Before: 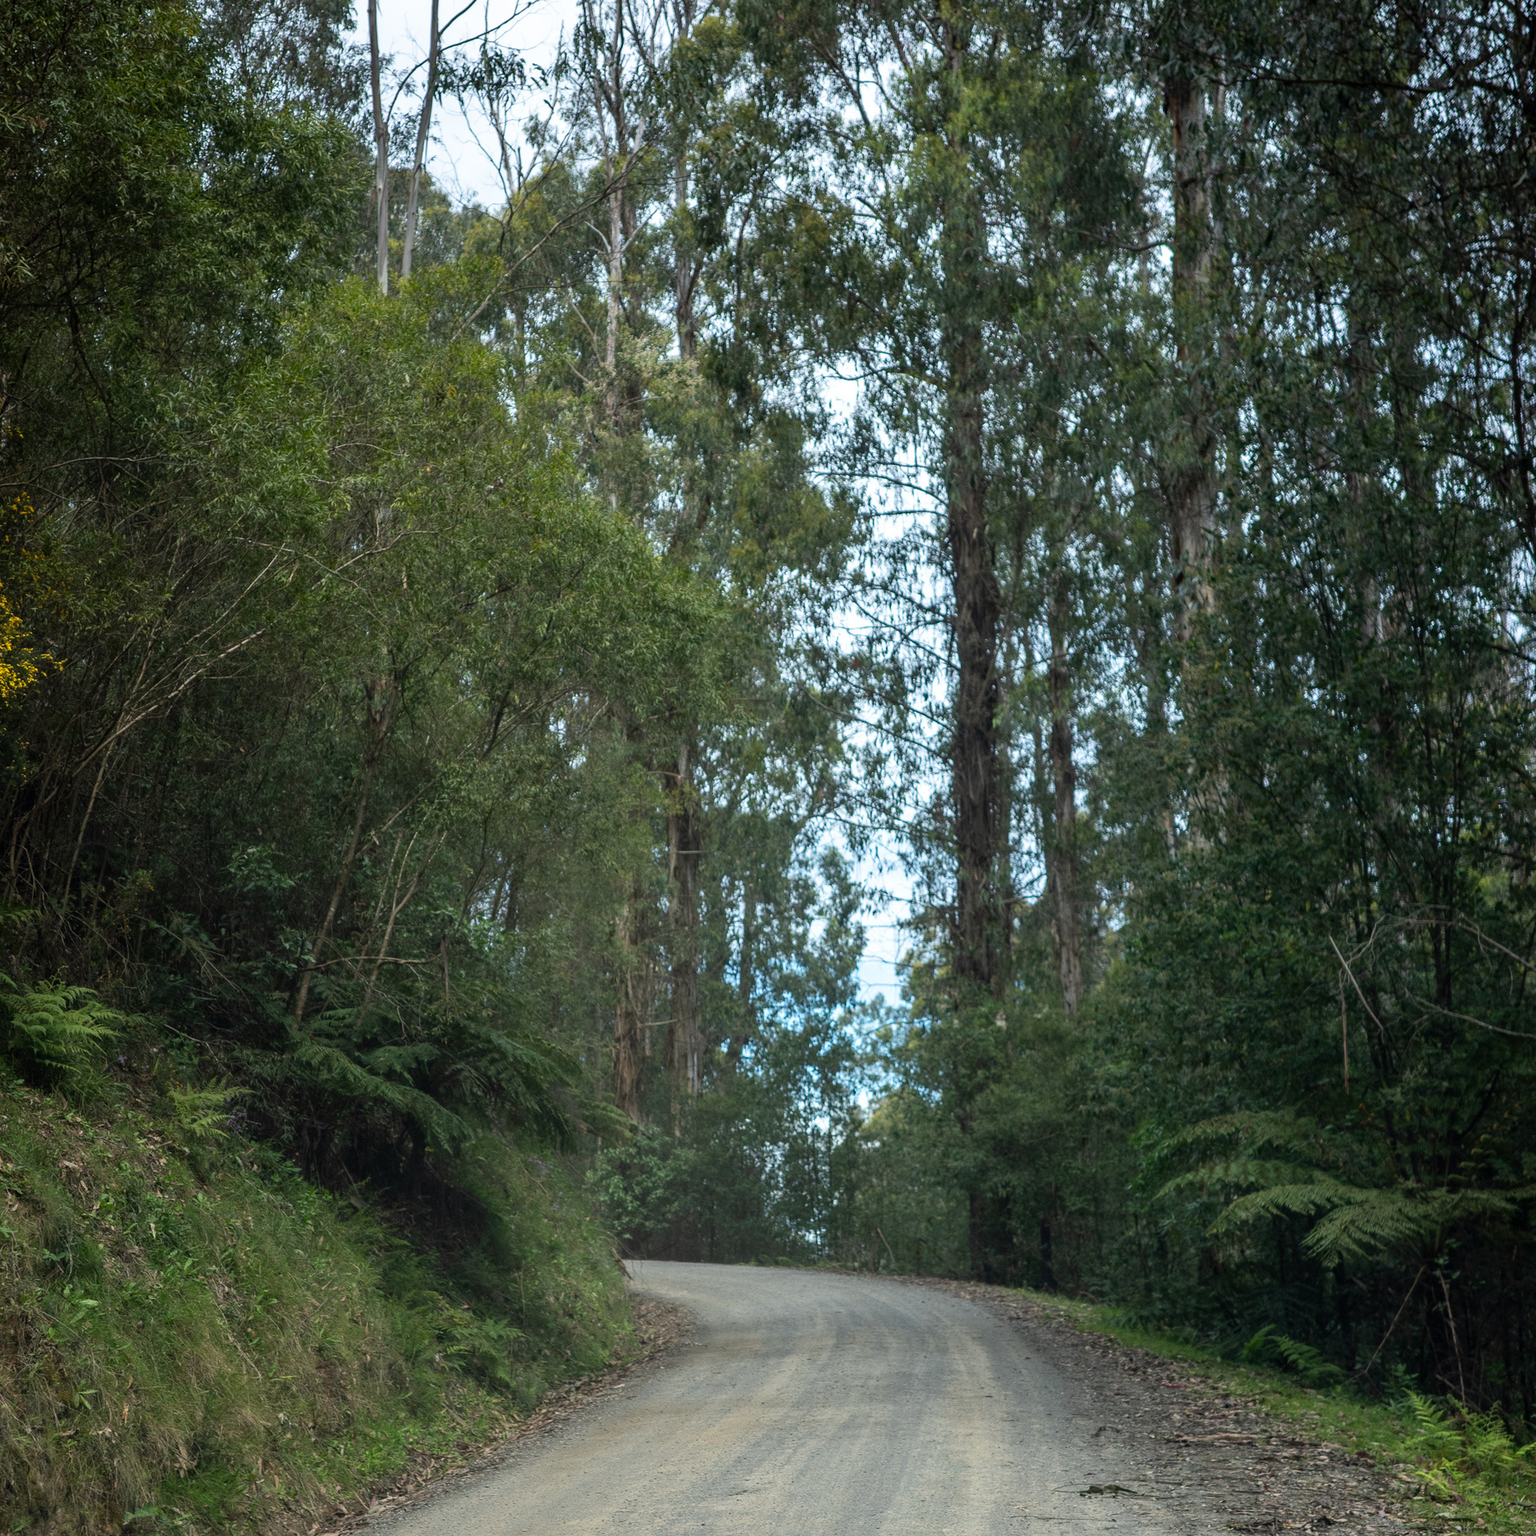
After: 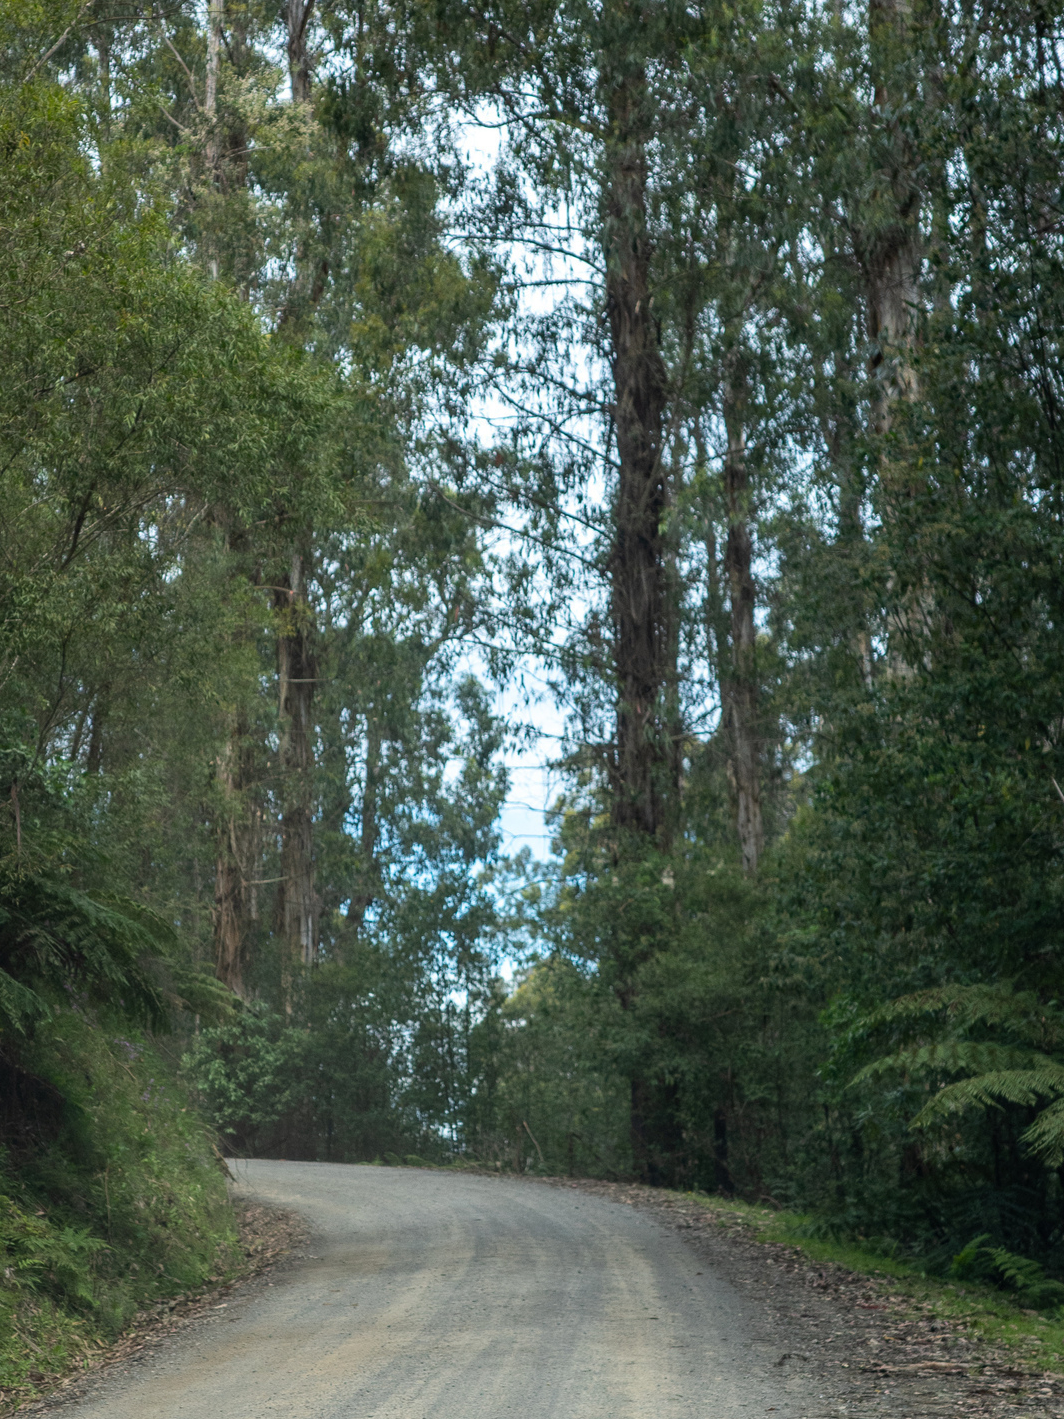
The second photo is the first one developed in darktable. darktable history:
crop and rotate: left 28.099%, top 17.702%, right 12.78%, bottom 3.441%
